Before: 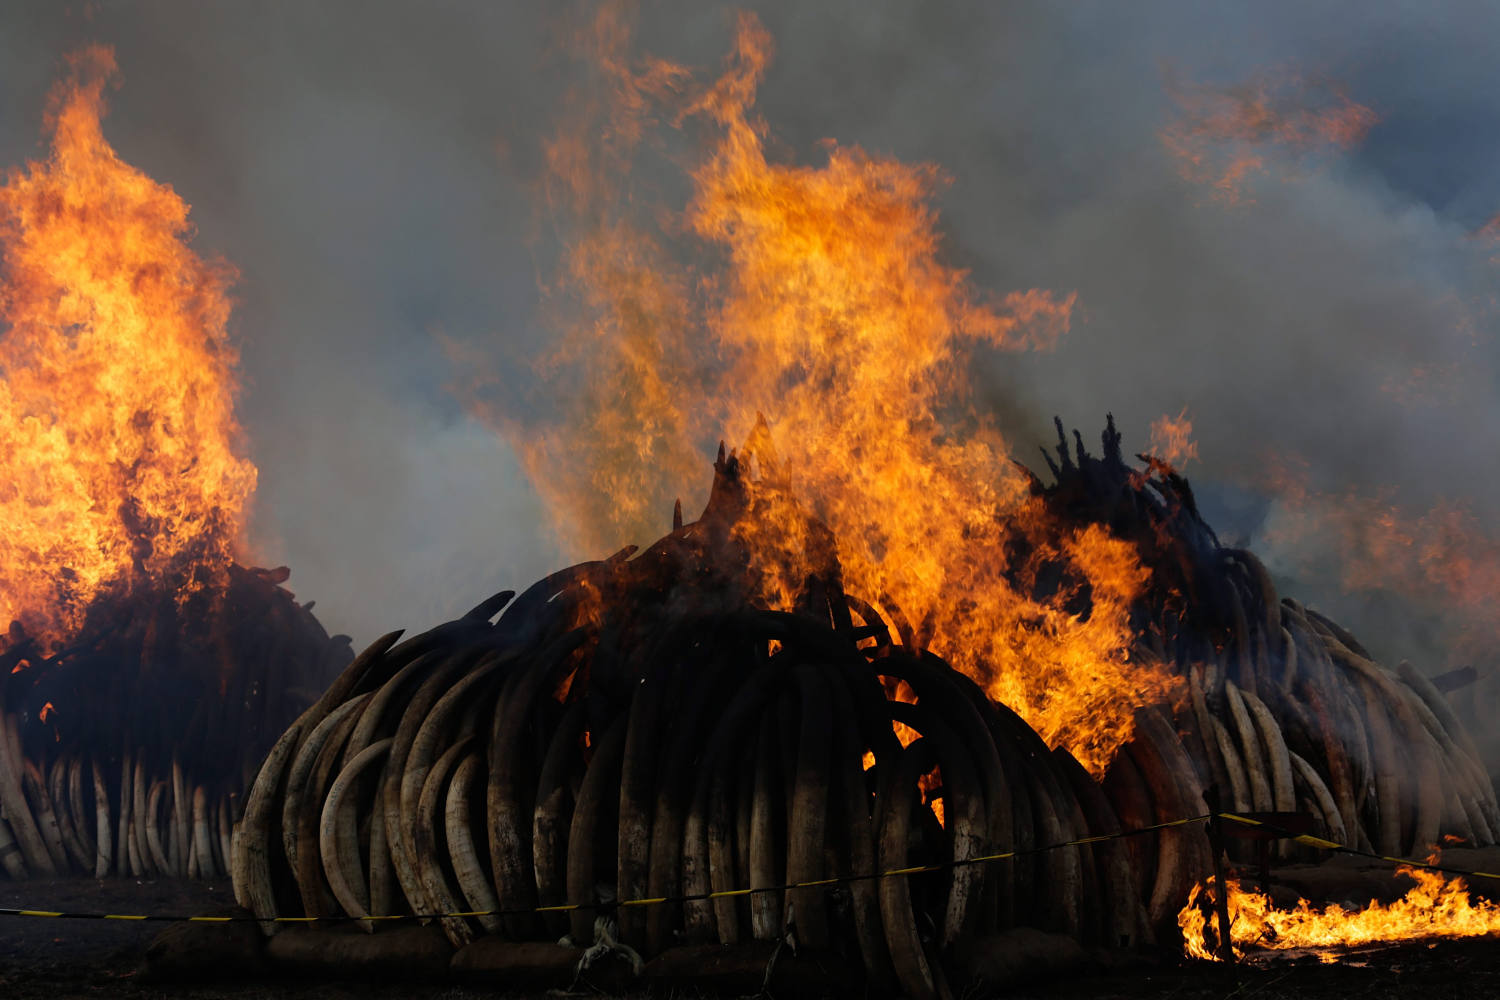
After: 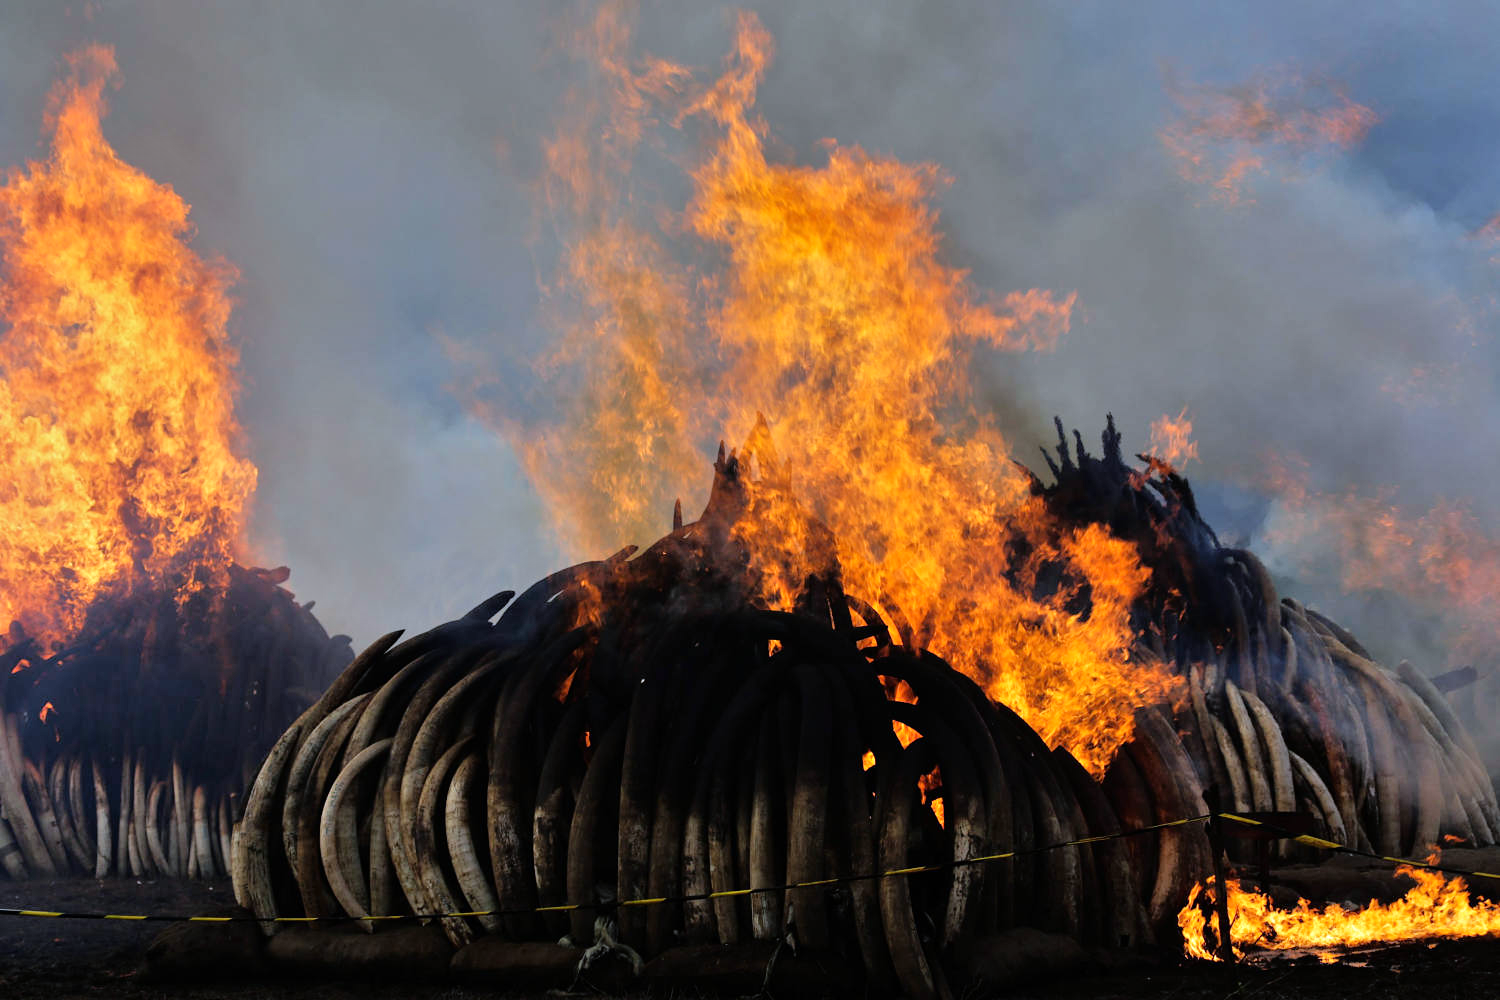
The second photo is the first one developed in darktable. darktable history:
white balance: red 0.954, blue 1.079
tone equalizer: -7 EV 0.15 EV, -6 EV 0.6 EV, -5 EV 1.15 EV, -4 EV 1.33 EV, -3 EV 1.15 EV, -2 EV 0.6 EV, -1 EV 0.15 EV, mask exposure compensation -0.5 EV
